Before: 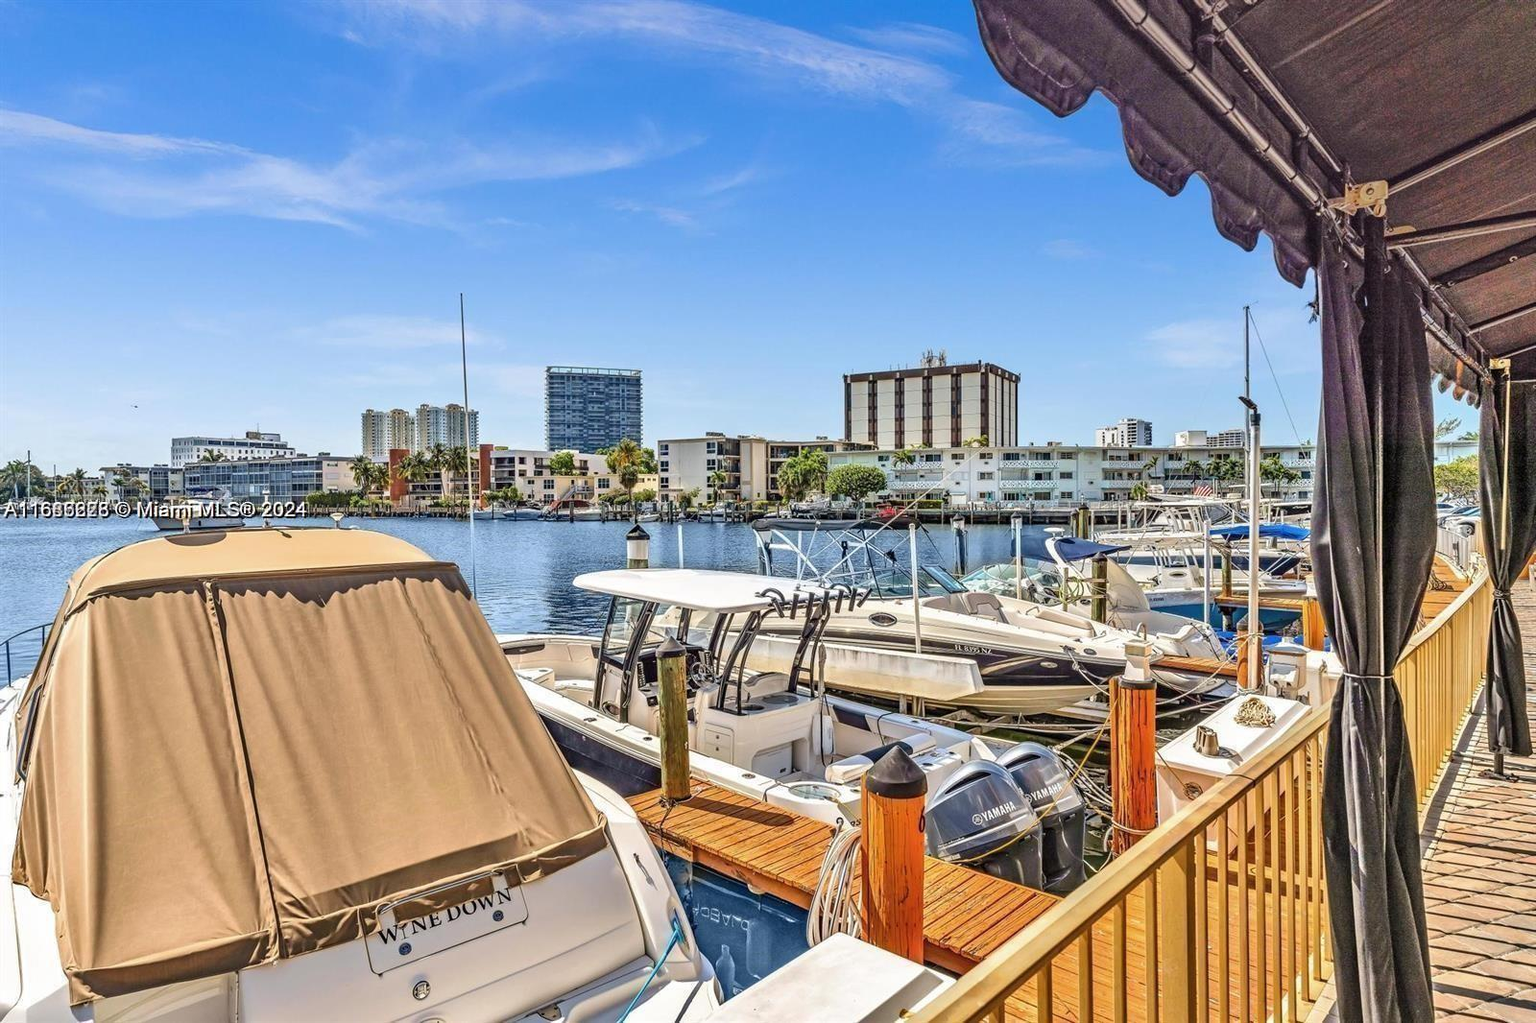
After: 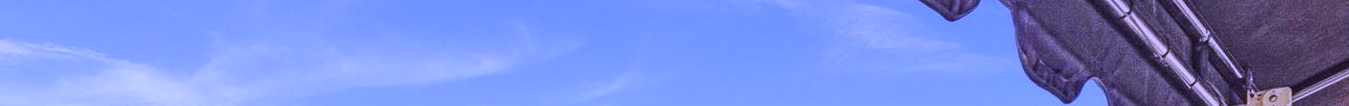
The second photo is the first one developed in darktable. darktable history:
contrast brightness saturation: saturation -0.17
crop and rotate: left 9.644%, top 9.491%, right 6.021%, bottom 80.509%
white balance: red 0.98, blue 1.61
